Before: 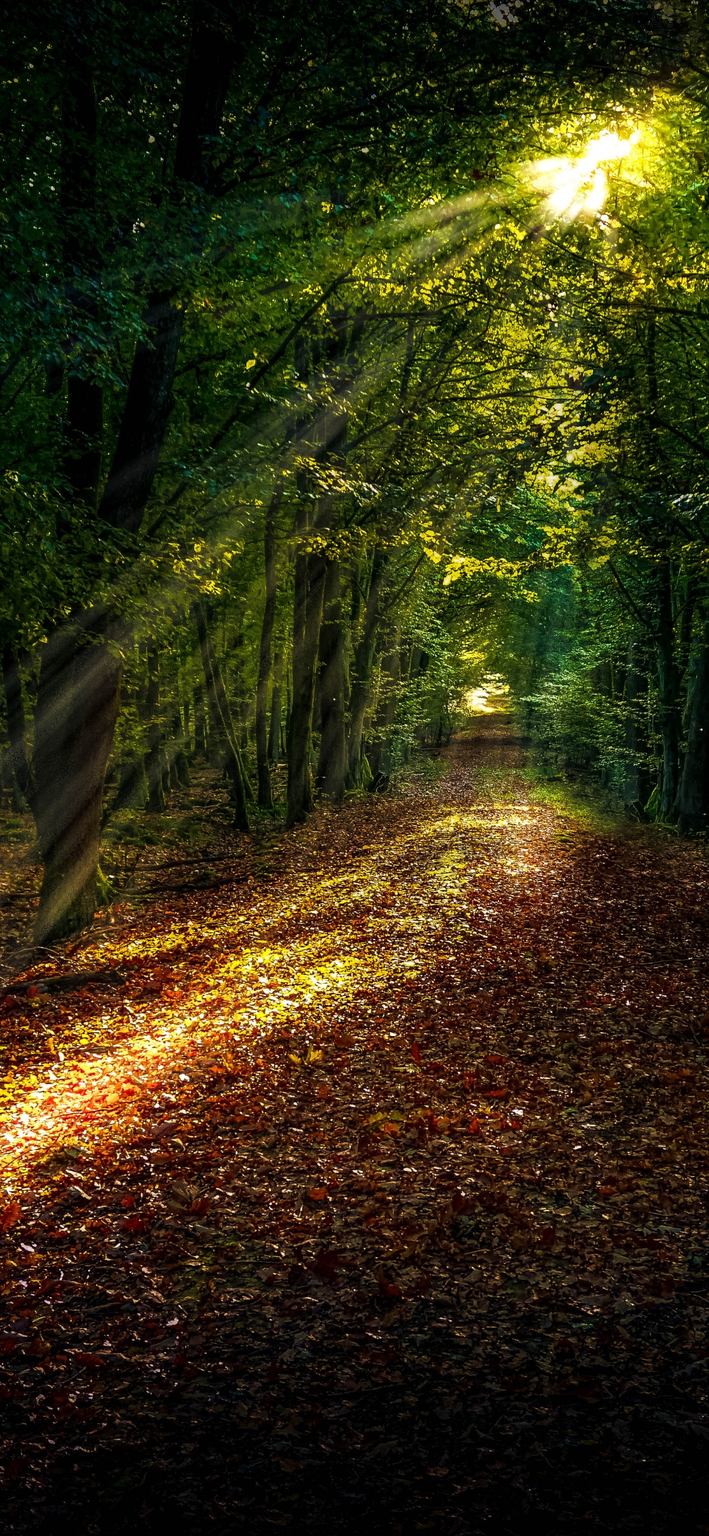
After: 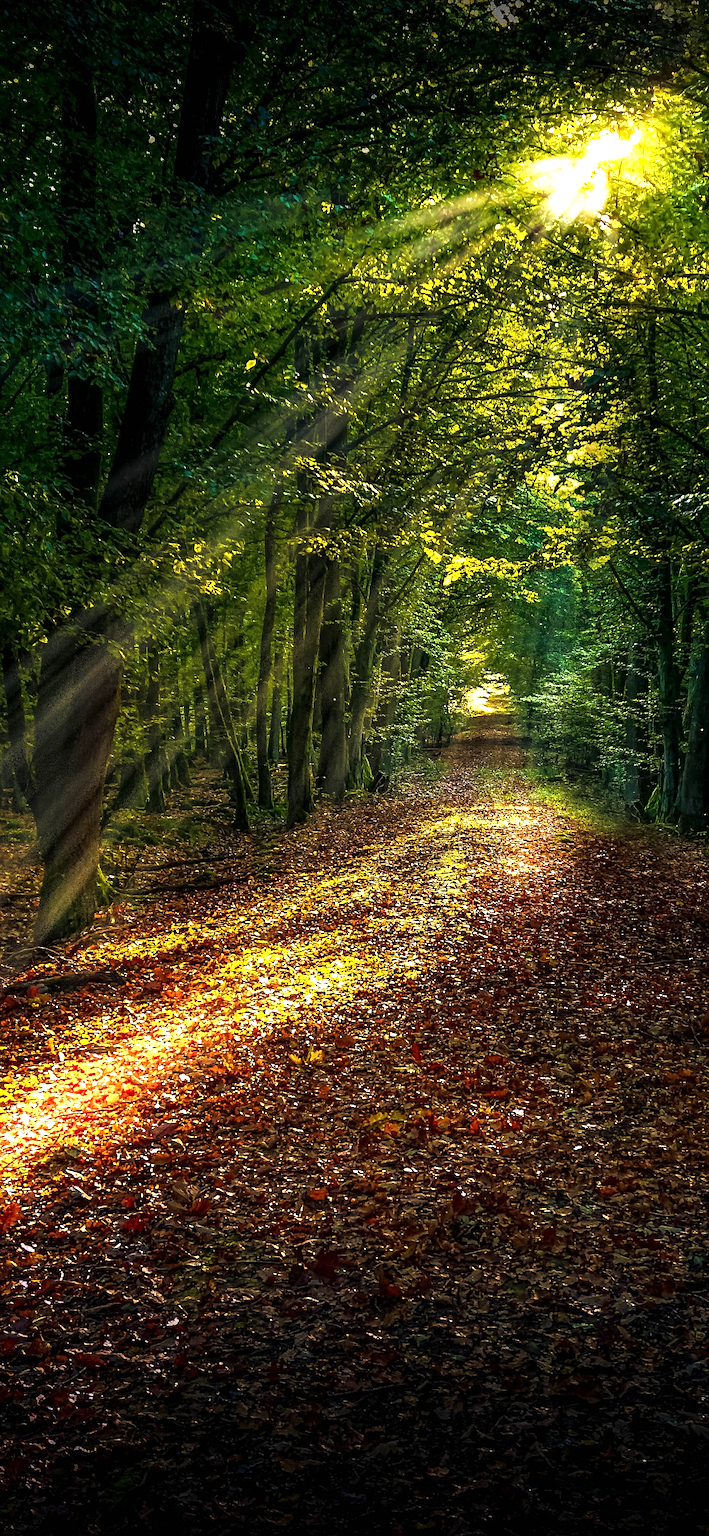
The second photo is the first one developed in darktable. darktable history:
exposure: exposure 0.56 EV, compensate highlight preservation false
sharpen: amount 0.204
